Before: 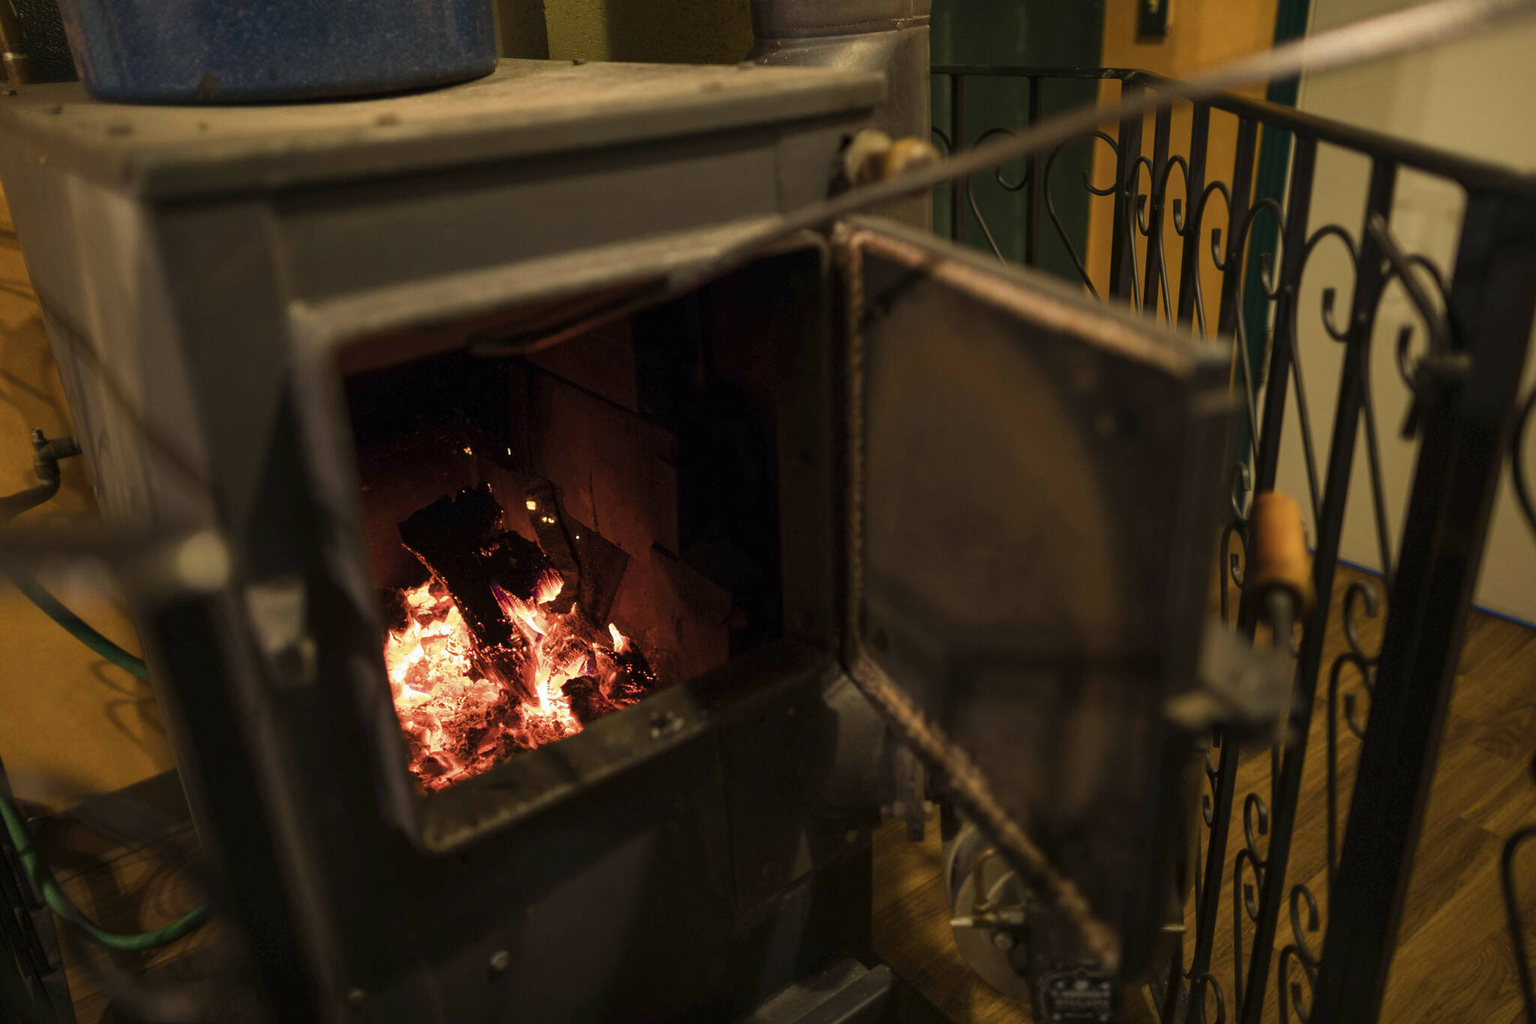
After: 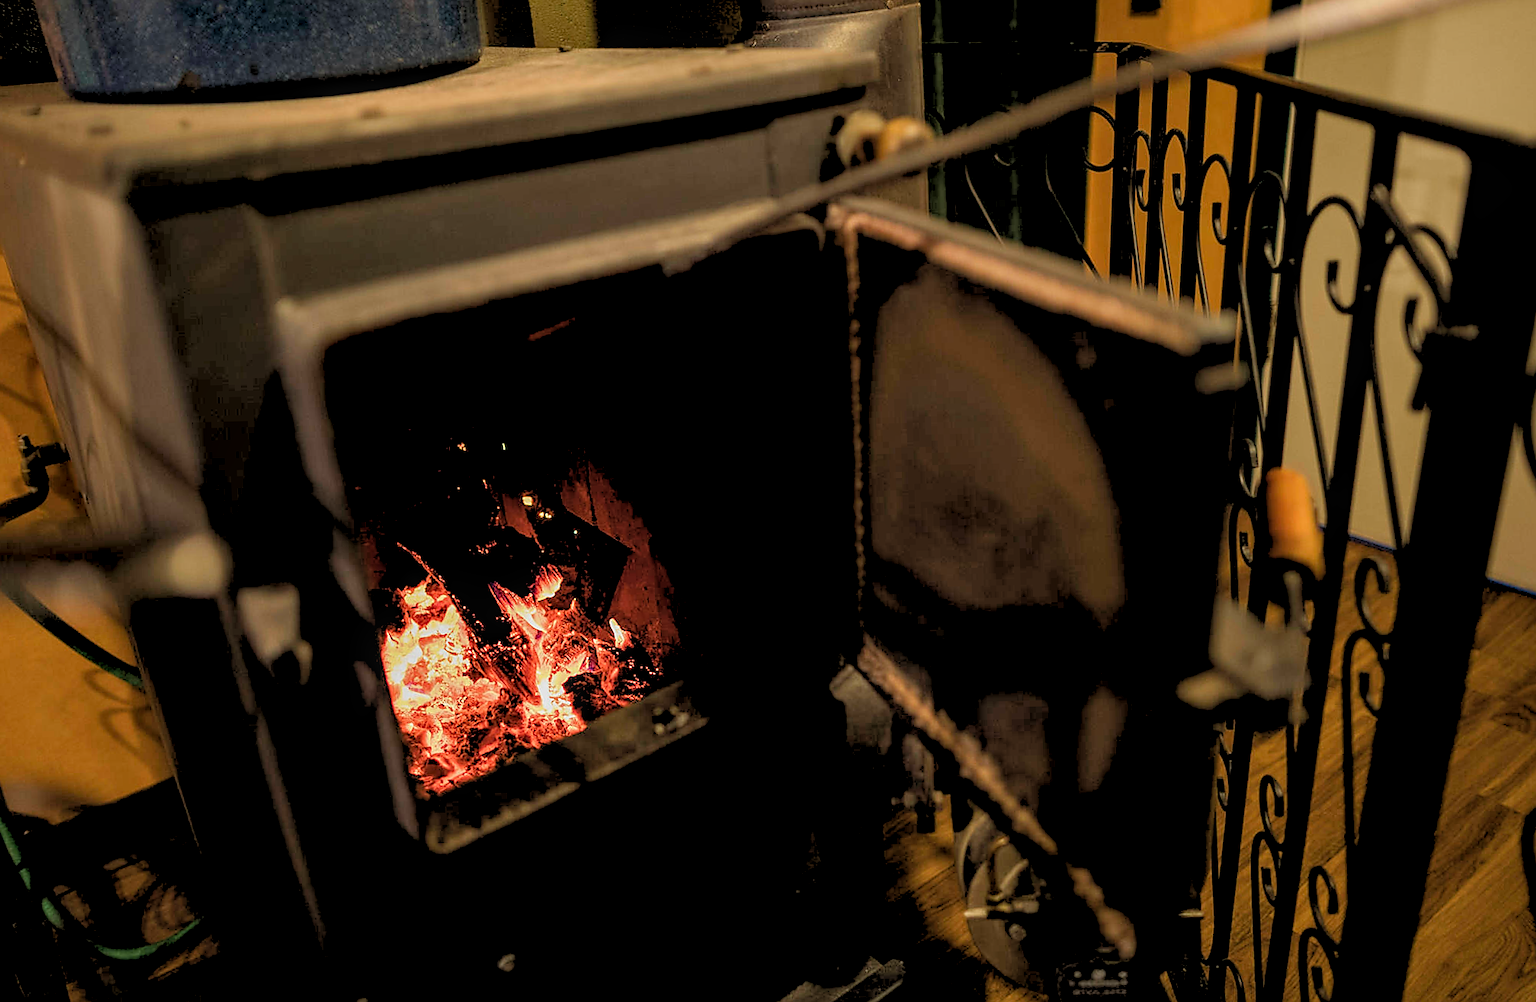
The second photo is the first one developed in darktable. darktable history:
rotate and perspective: rotation -1.42°, crop left 0.016, crop right 0.984, crop top 0.035, crop bottom 0.965
sharpen: radius 1.4, amount 1.25, threshold 0.7
local contrast: on, module defaults
rgb levels: preserve colors sum RGB, levels [[0.038, 0.433, 0.934], [0, 0.5, 1], [0, 0.5, 1]]
levels: levels [0, 0.498, 1]
